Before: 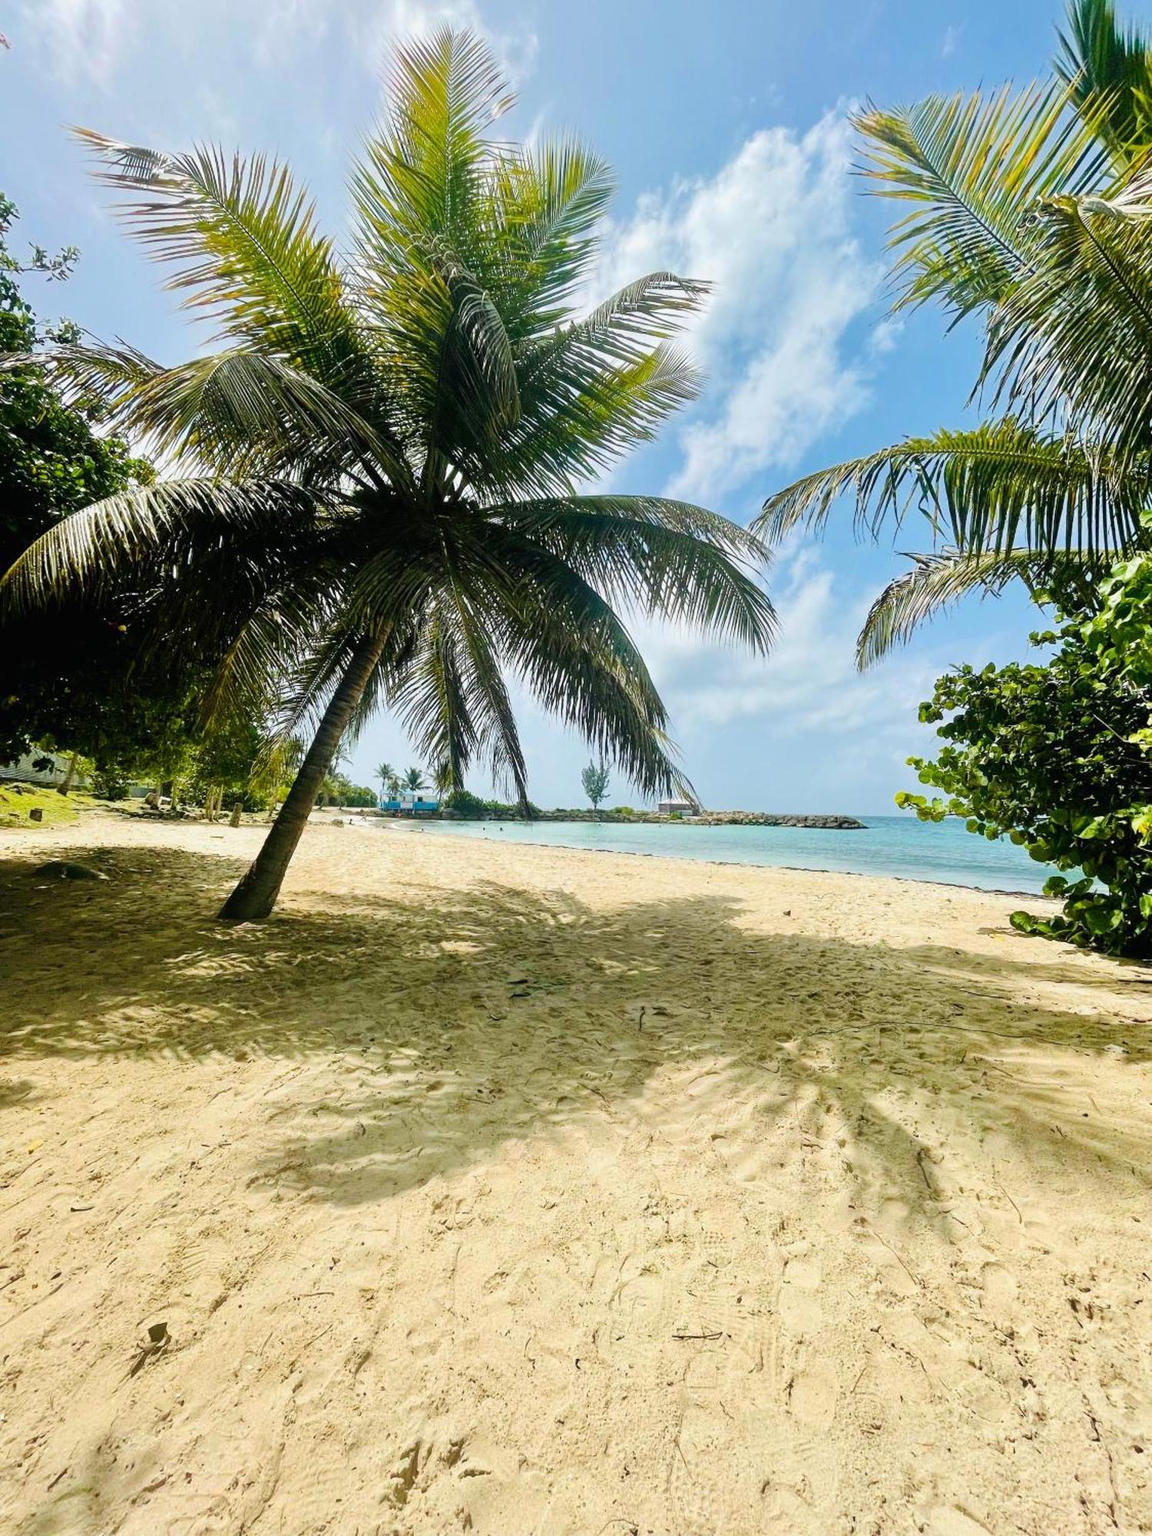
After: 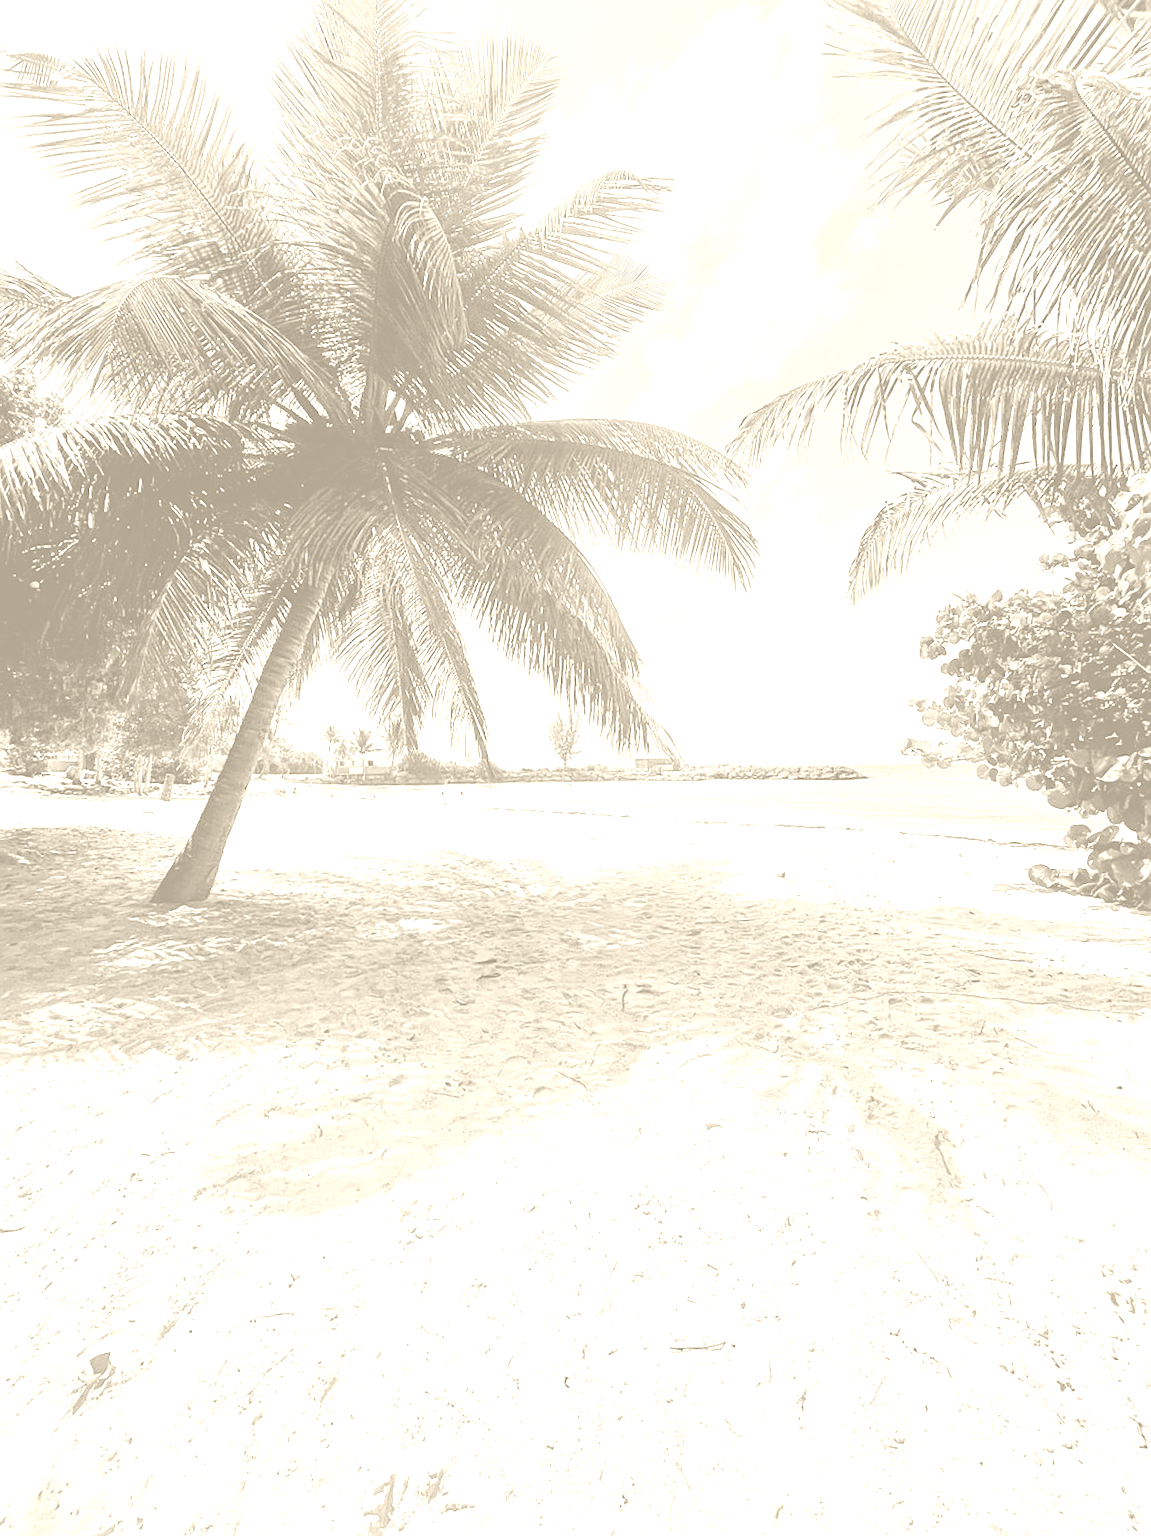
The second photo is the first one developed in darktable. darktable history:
sharpen: on, module defaults
color correction: highlights a* 3.84, highlights b* 5.07
crop and rotate: angle 1.96°, left 5.673%, top 5.673%
colorize: hue 36°, saturation 71%, lightness 80.79%
